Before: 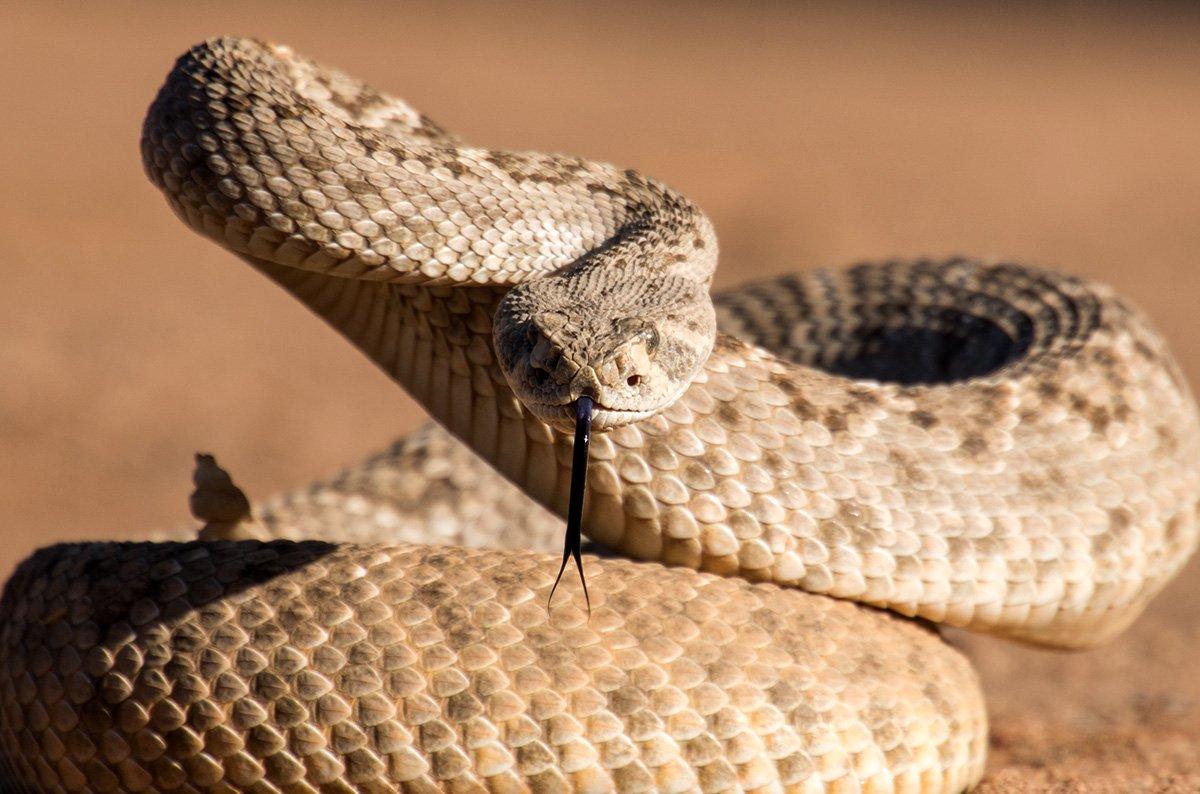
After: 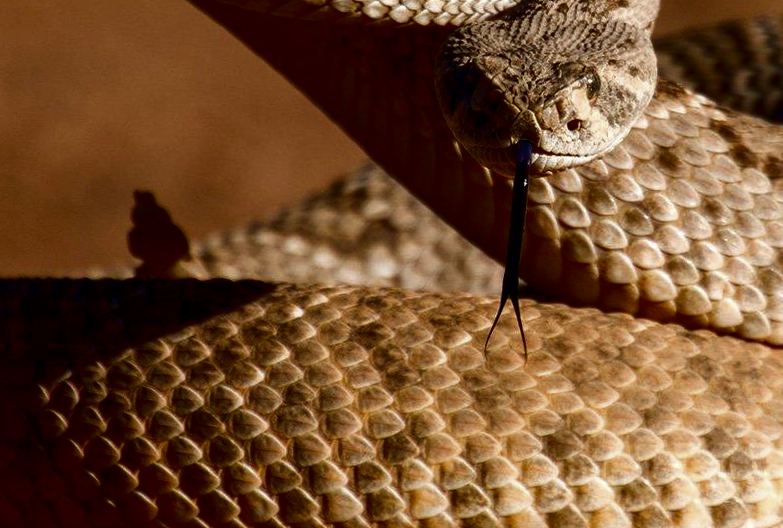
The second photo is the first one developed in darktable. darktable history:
contrast brightness saturation: contrast 0.095, brightness -0.585, saturation 0.168
crop and rotate: angle -0.89°, left 4.014%, top 31.908%, right 29.152%
